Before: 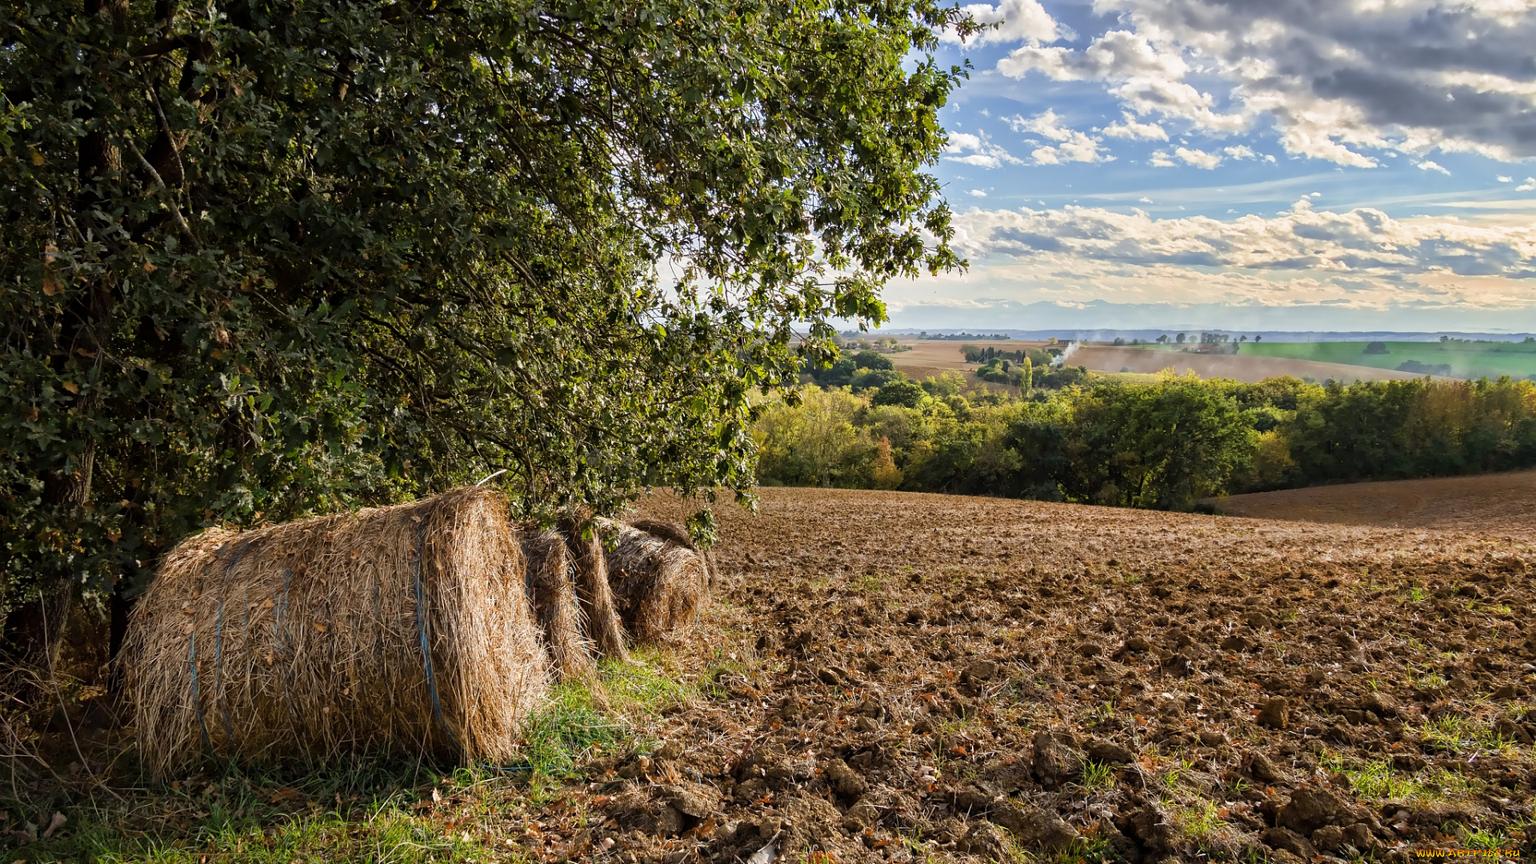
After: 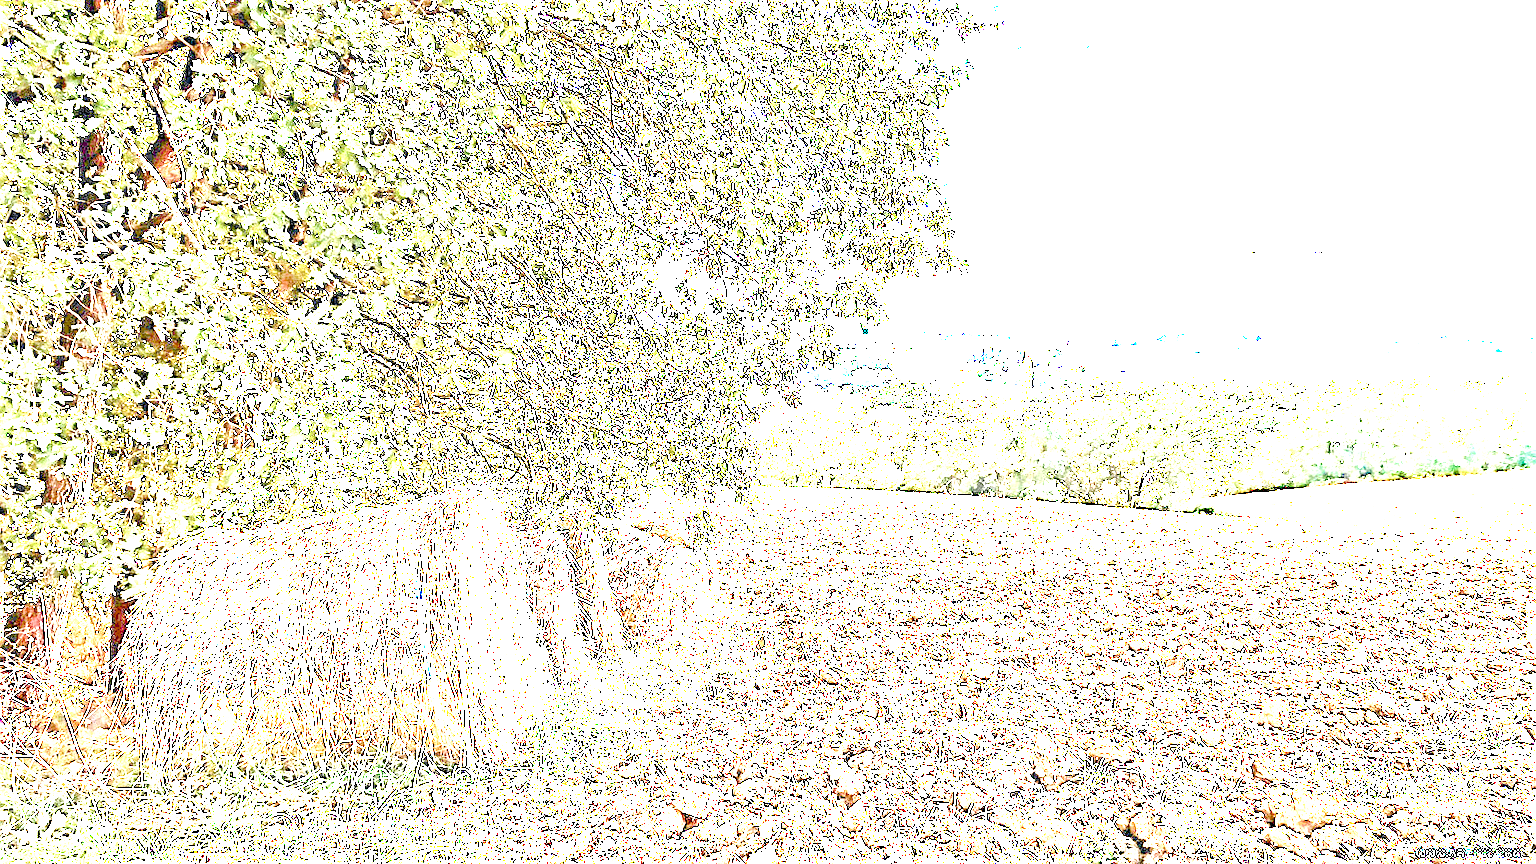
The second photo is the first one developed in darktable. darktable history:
color balance rgb: power › luminance 1.636%, global offset › chroma 0.243%, global offset › hue 256.27°, linear chroma grading › global chroma 19.681%, perceptual saturation grading › global saturation 20%, perceptual saturation grading › highlights -49.064%, perceptual saturation grading › shadows 25.2%
sharpen: on, module defaults
haze removal: strength 0.504, distance 0.427, compatibility mode true, adaptive false
exposure: exposure 7.977 EV, compensate highlight preservation false
tone equalizer: on, module defaults
